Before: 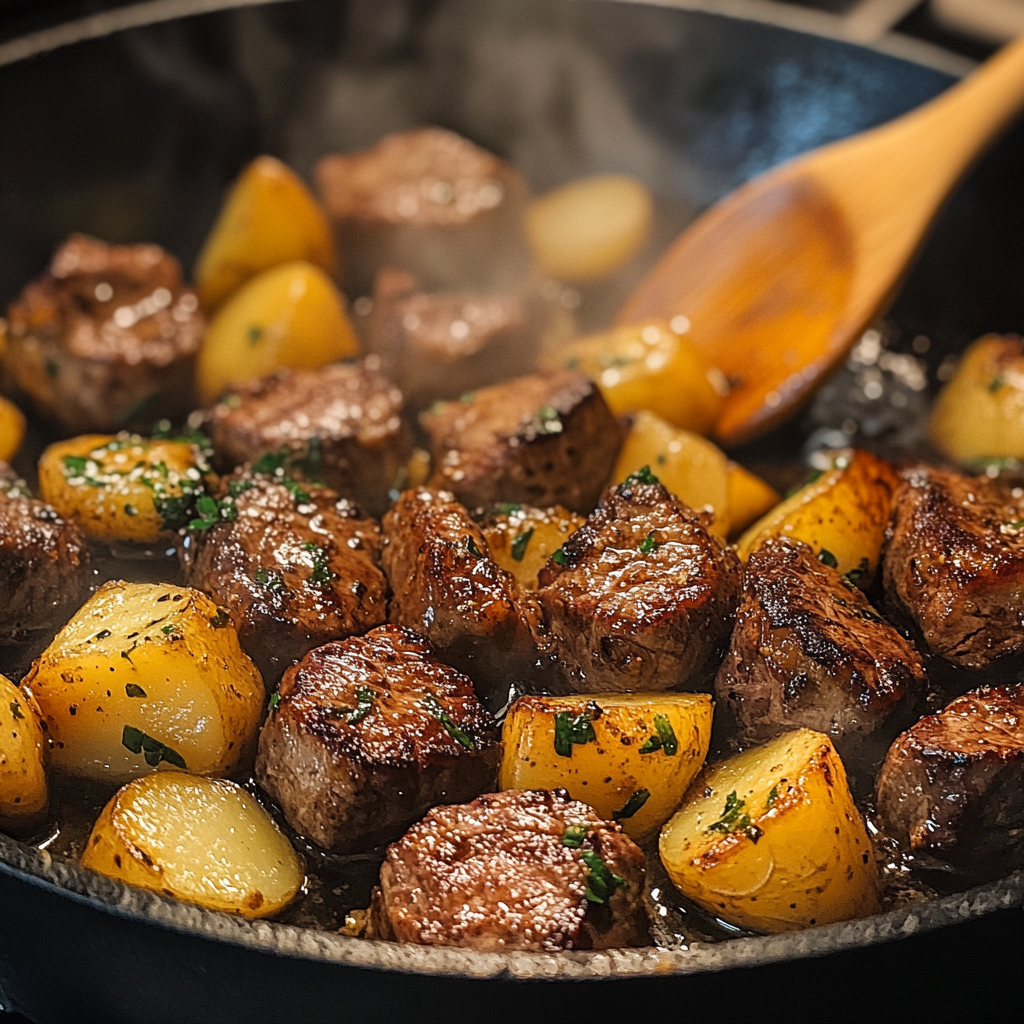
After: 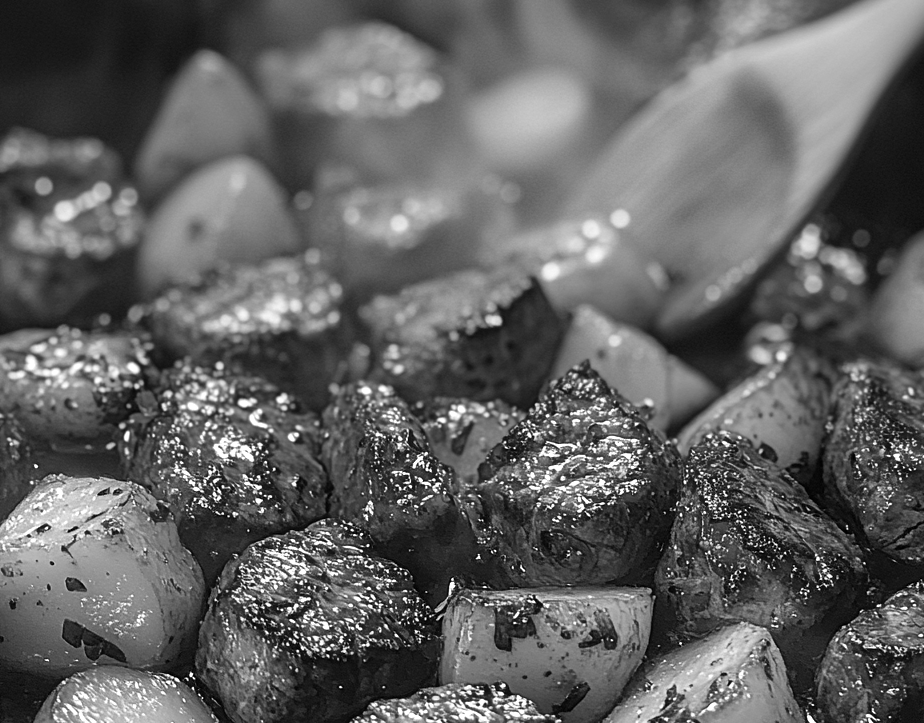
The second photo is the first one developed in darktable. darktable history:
color calibration: output gray [0.21, 0.42, 0.37, 0], illuminant custom, x 0.46, y 0.429, temperature 2620.79 K
crop: left 5.912%, top 10.436%, right 3.767%, bottom 18.9%
